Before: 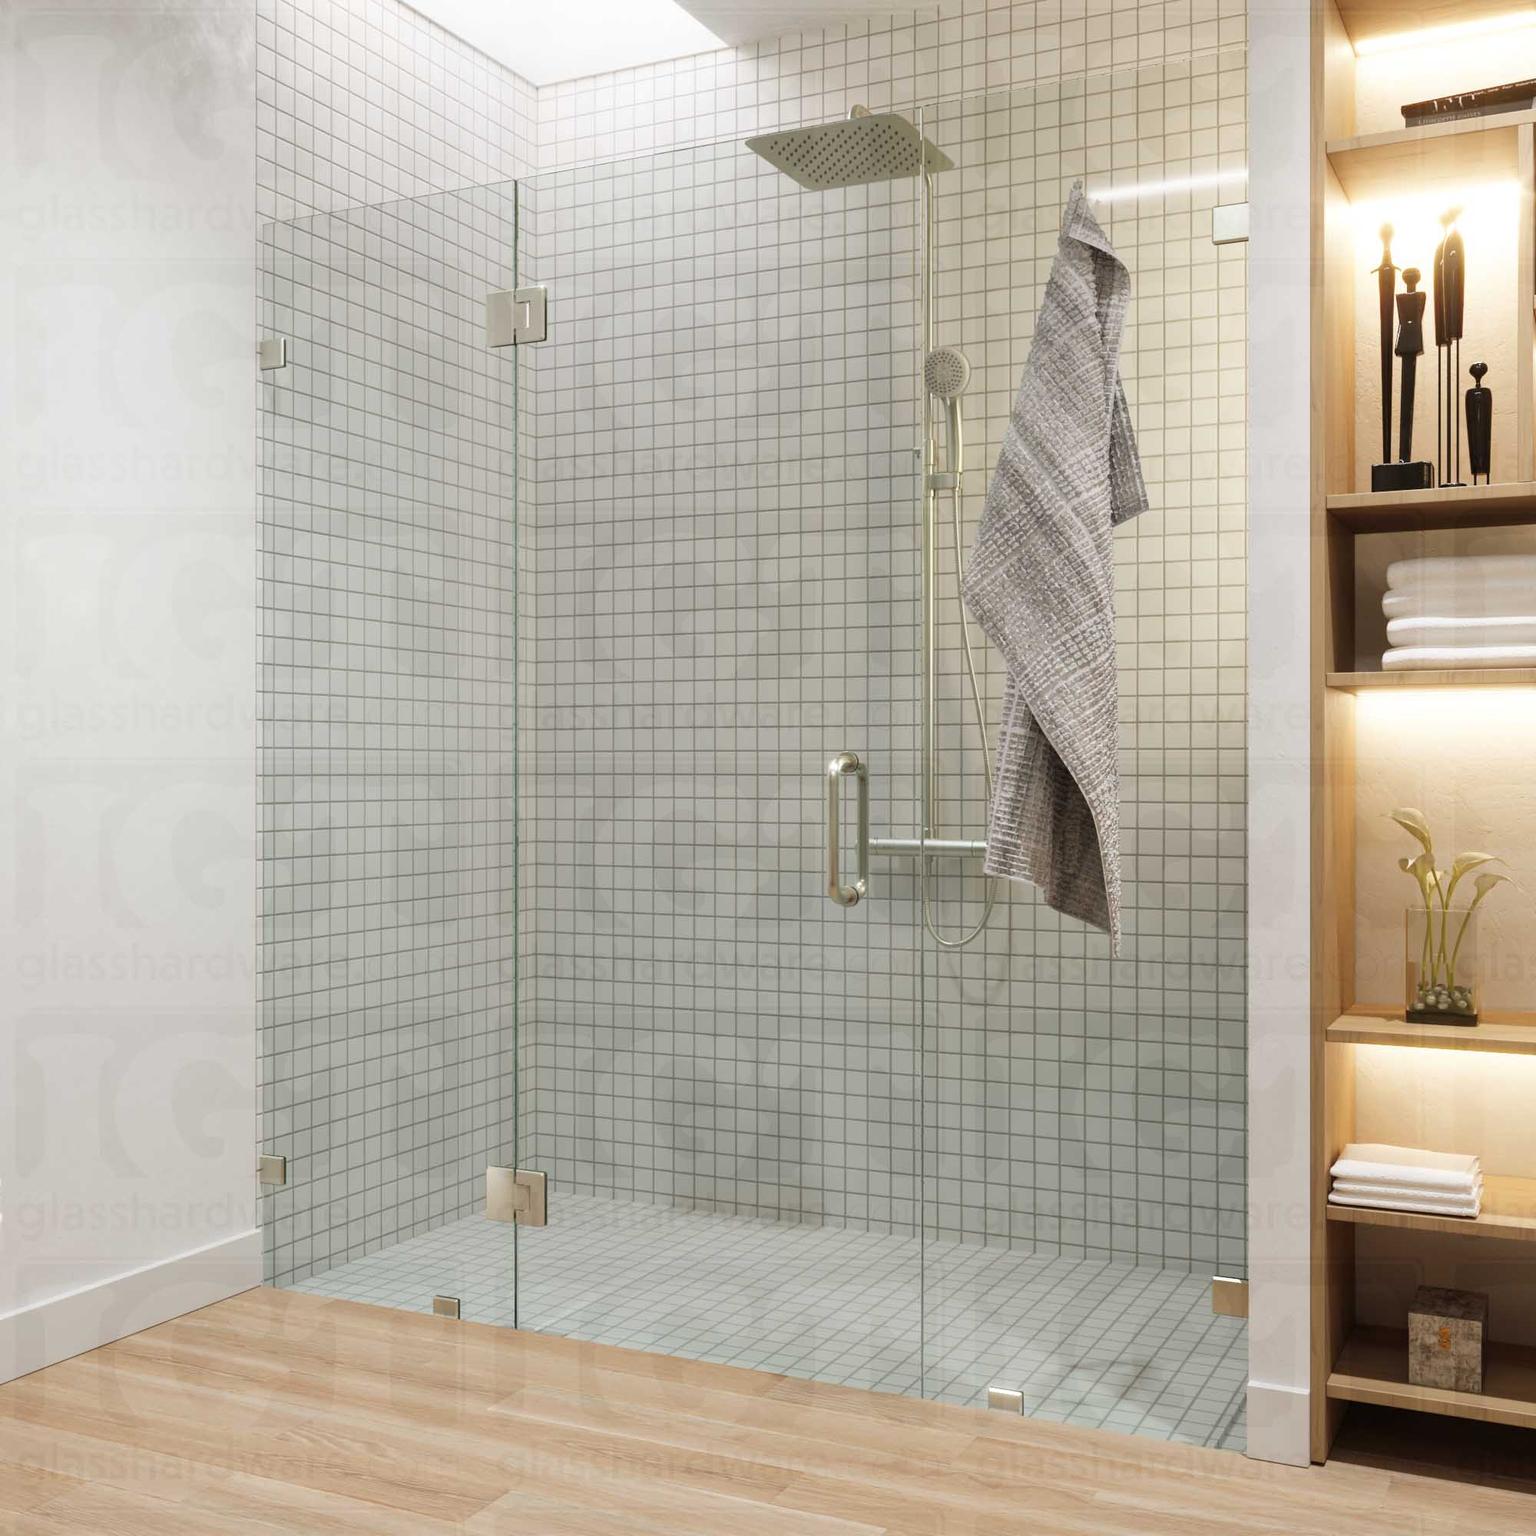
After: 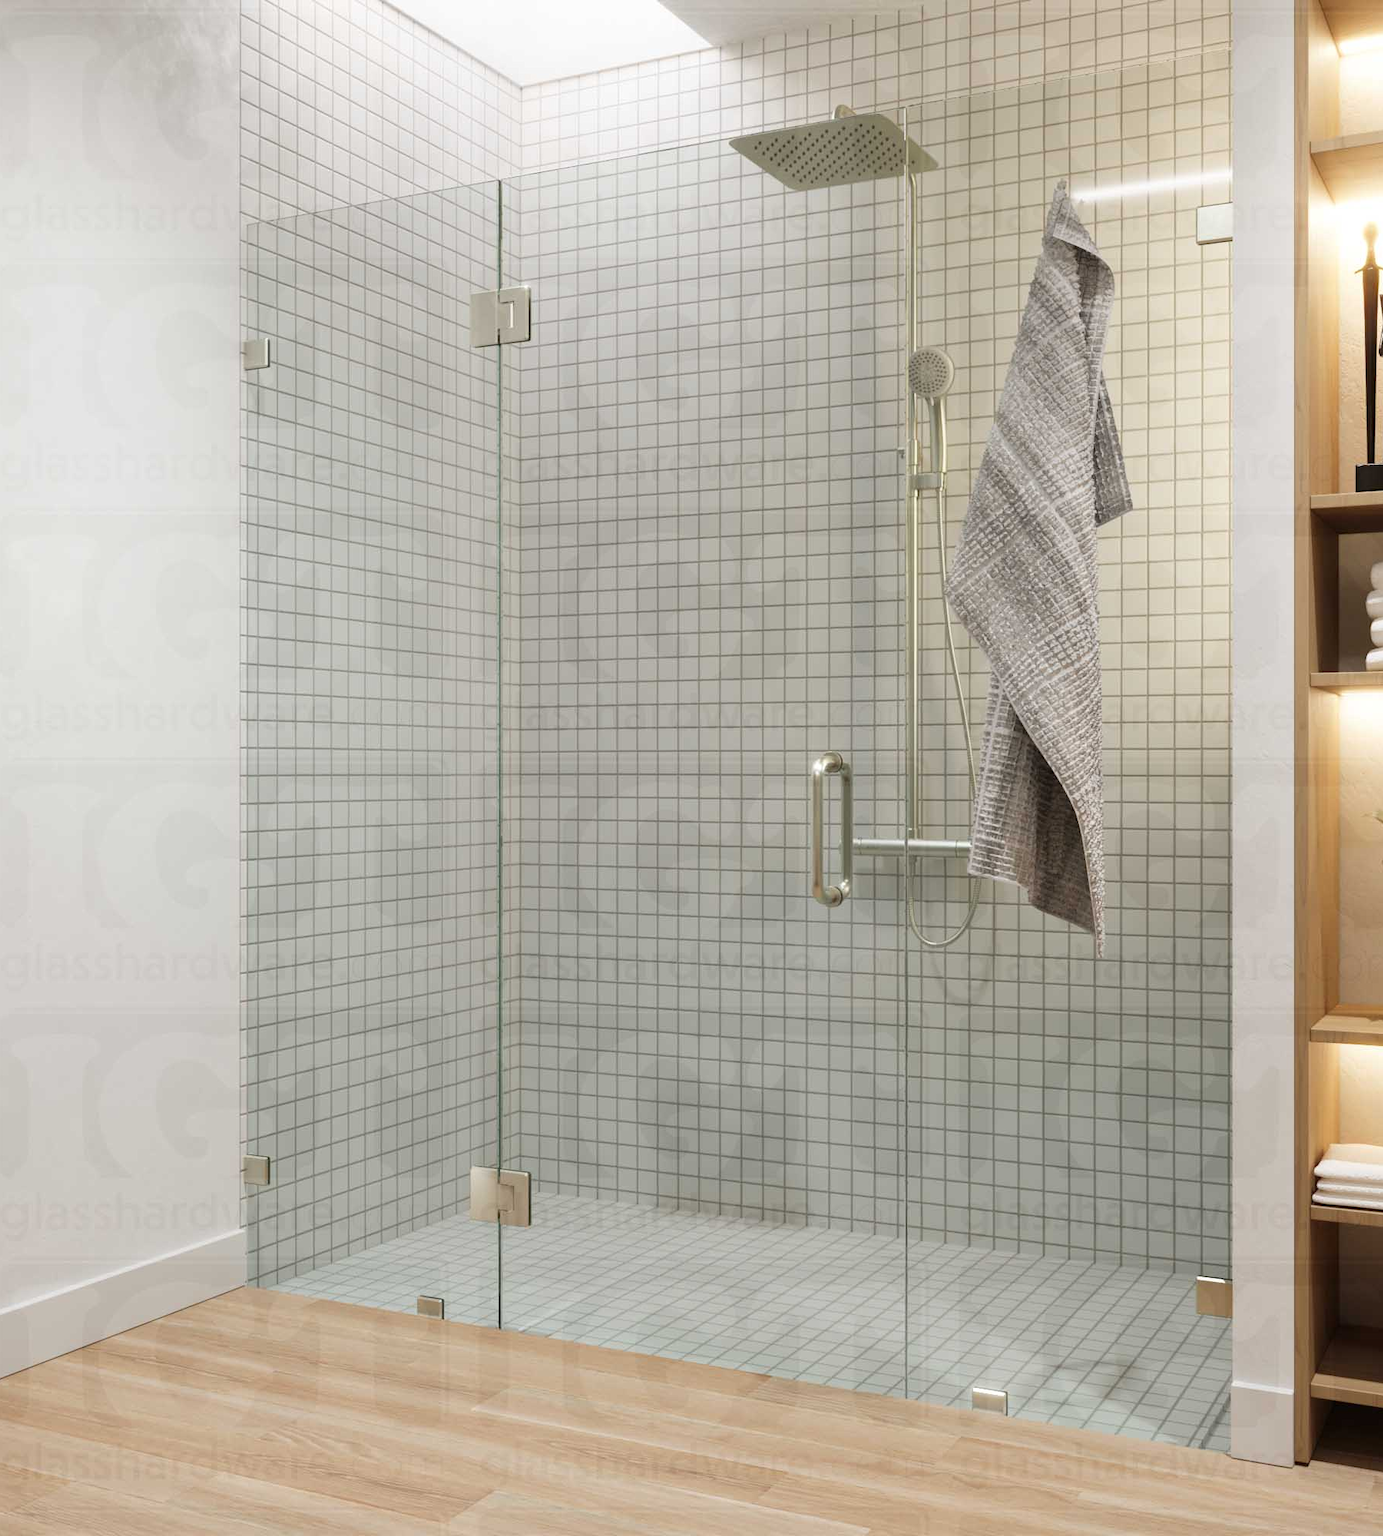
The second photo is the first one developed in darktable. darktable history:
contrast brightness saturation: contrast 0.05
crop and rotate: left 1.088%, right 8.807%
